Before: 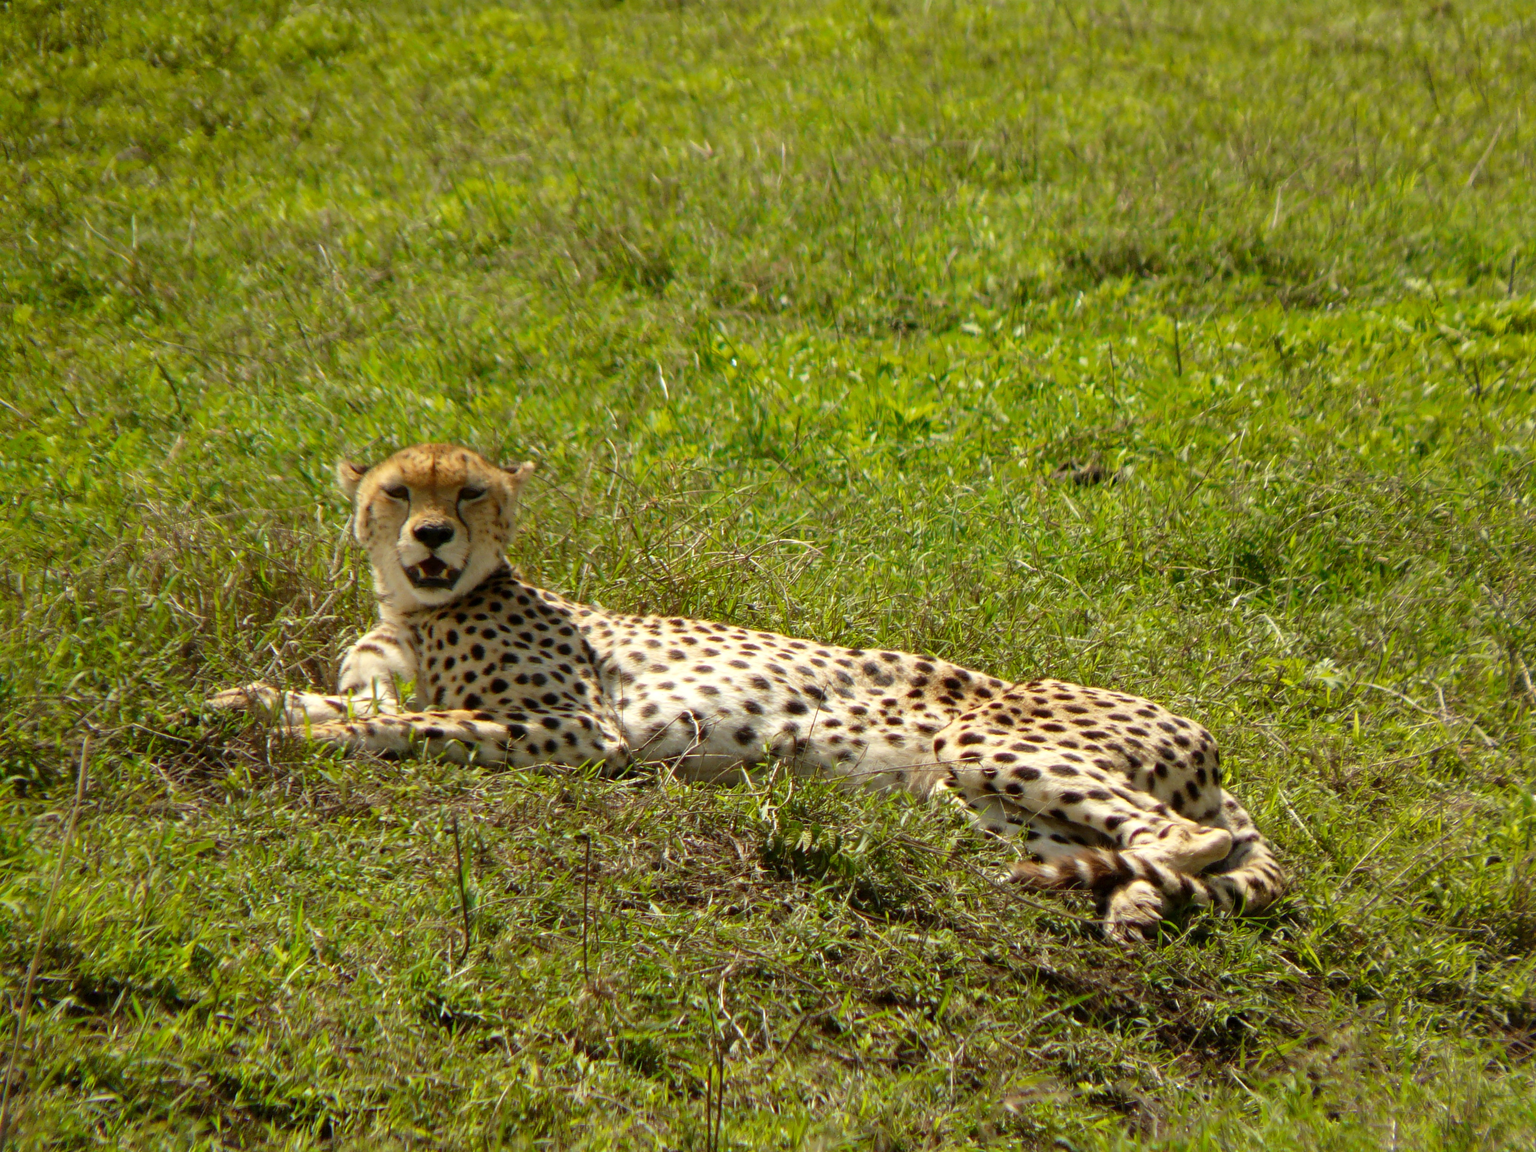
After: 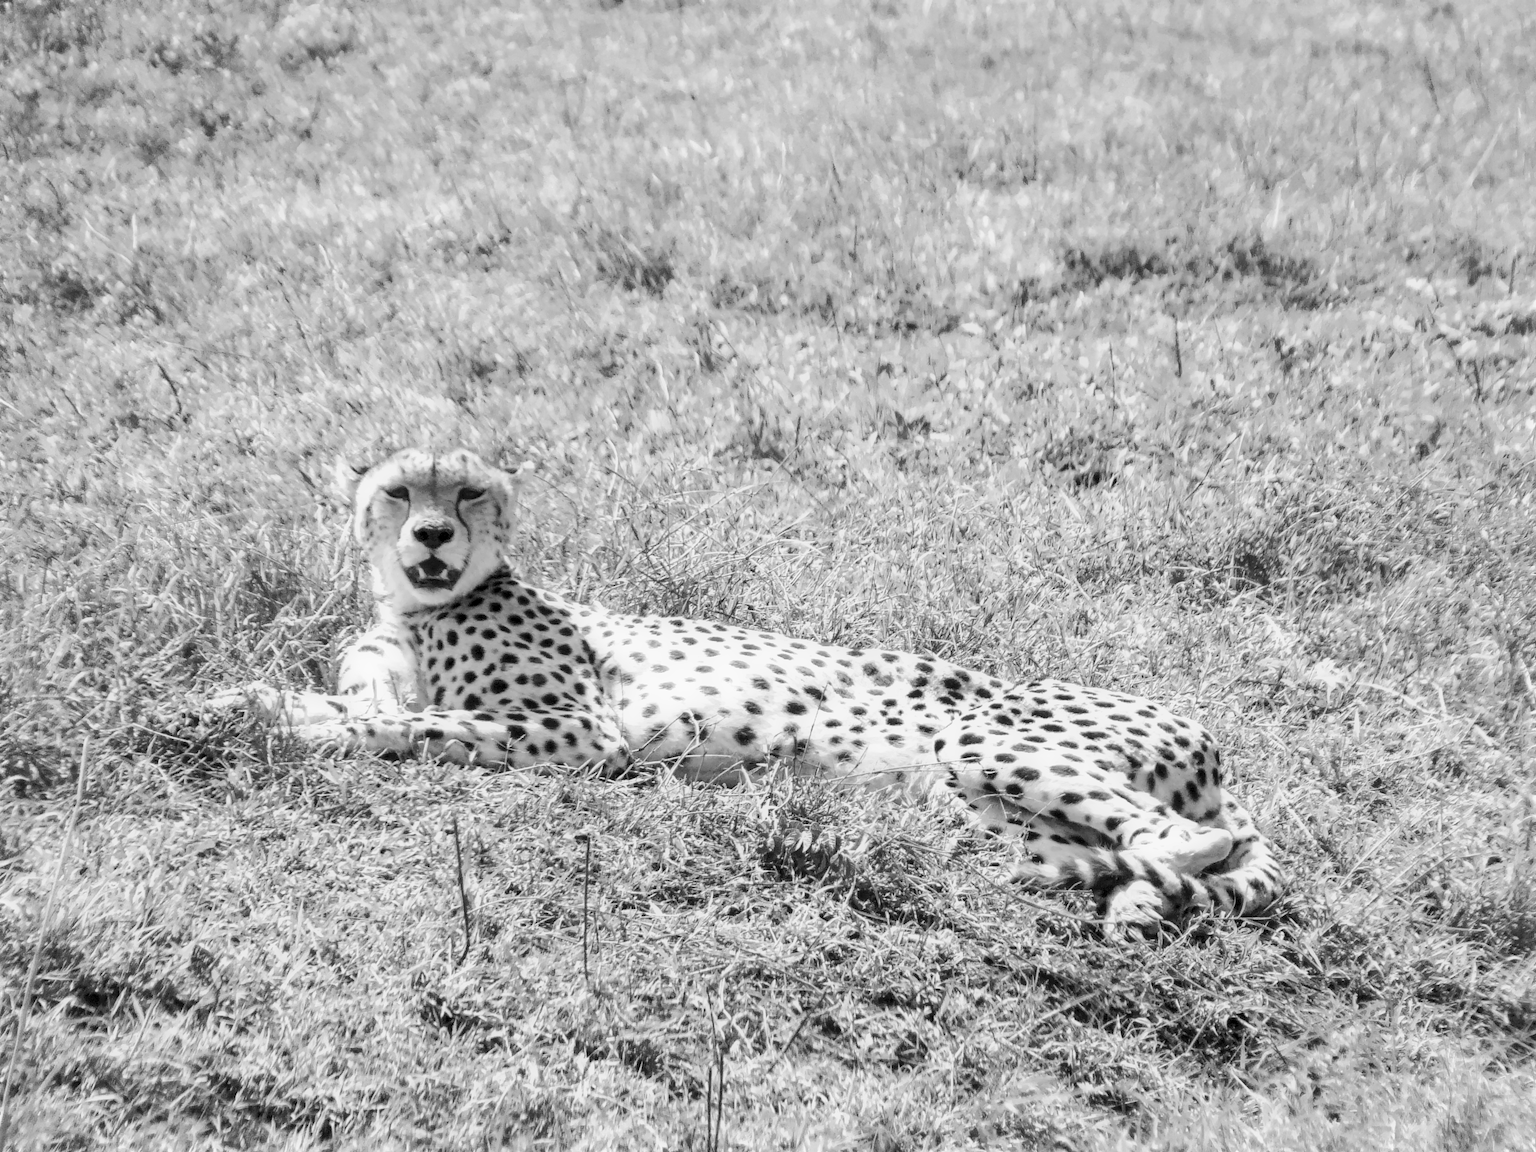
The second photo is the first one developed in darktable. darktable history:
color calibration: illuminant as shot in camera, x 0.358, y 0.373, temperature 4628.91 K
color balance rgb: perceptual saturation grading › global saturation 20%, perceptual saturation grading › highlights -25%, perceptual saturation grading › shadows 25%
denoise (profiled): preserve shadows 1.52, scattering 0.002, a [-1, 0, 0], compensate highlight preservation false
exposure: black level correction 0, exposure 1.379 EV, compensate exposure bias true, compensate highlight preservation false
filmic rgb: black relative exposure -7.65 EV, white relative exposure 4.56 EV, hardness 3.61, contrast 1.05
haze removal: compatibility mode true, adaptive false
highlight reconstruction: on, module defaults
hot pixels: on, module defaults
lens correction: scale 1, crop 1, focal 16, aperture 5.6, distance 1000, camera "Canon EOS RP", lens "Canon RF 16mm F2.8 STM"
white balance: red 2.229, blue 1.46
velvia: on, module defaults
monochrome "hmm": a -11.7, b 1.62, size 0.5, highlights 0.38
local contrast "155 XBW": shadows 185%, detail 225%
shadows and highlights: shadows 30
